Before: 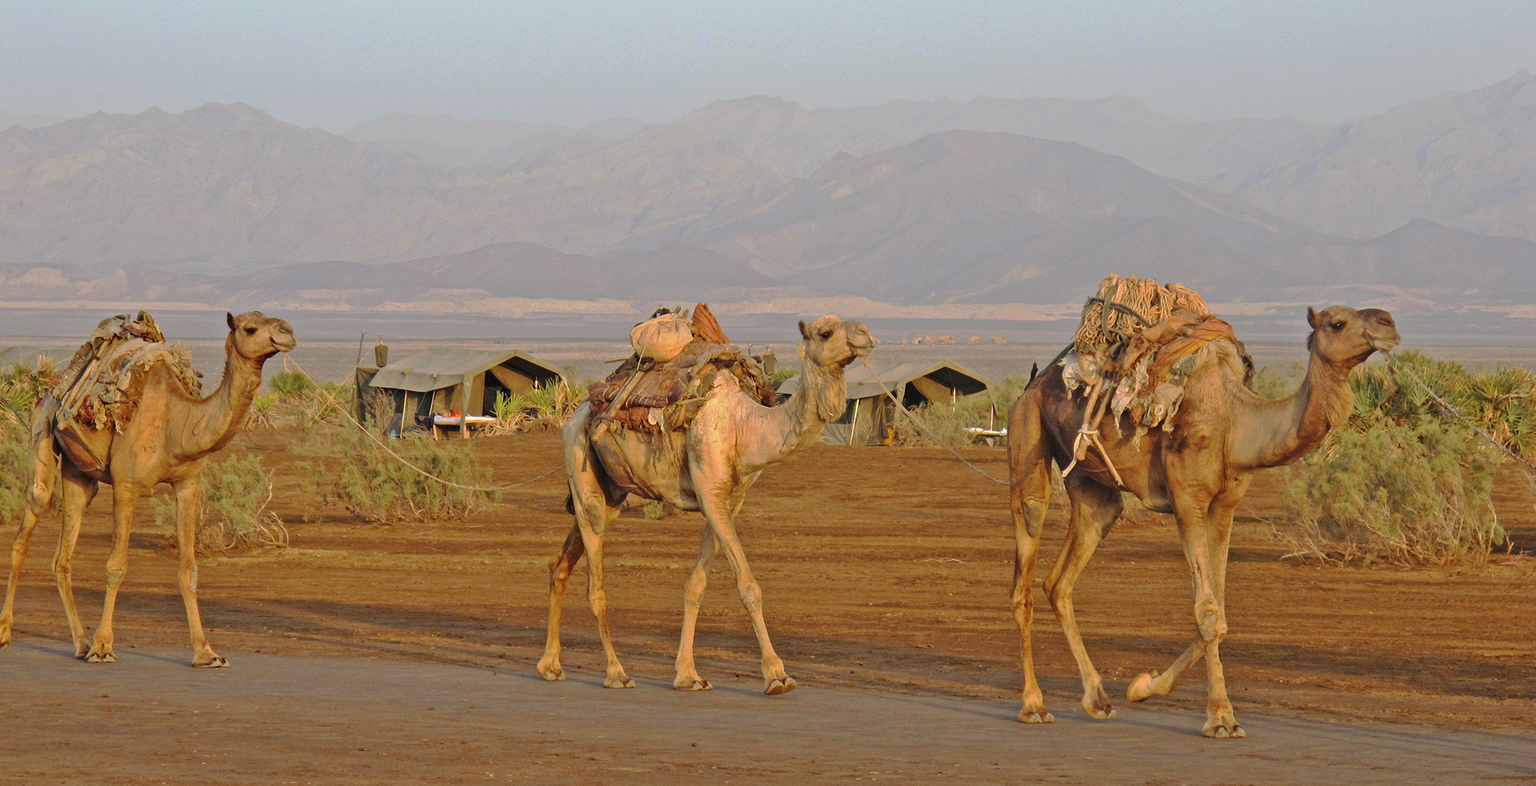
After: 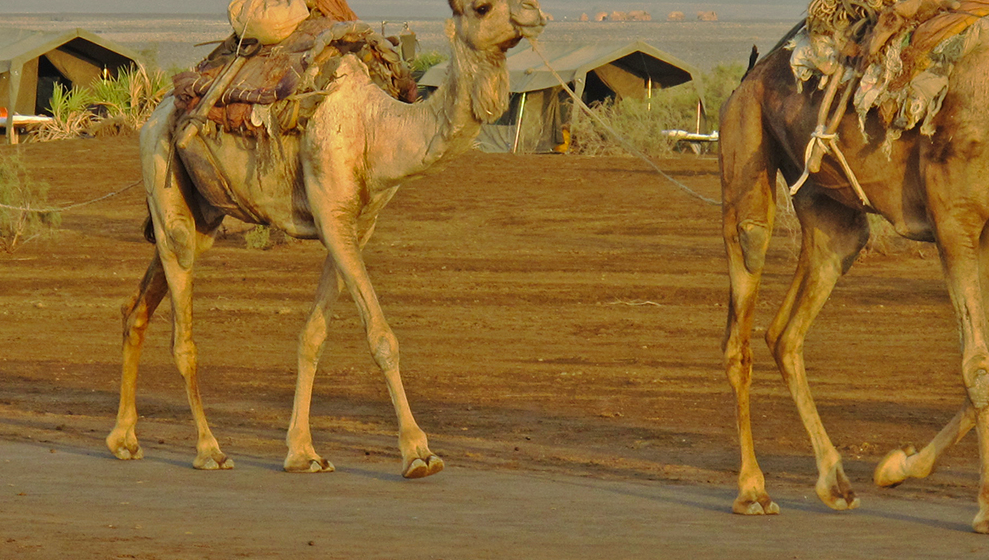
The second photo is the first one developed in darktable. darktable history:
crop: left 29.672%, top 41.786%, right 20.851%, bottom 3.487%
color correction: highlights a* -5.94, highlights b* 11.19
